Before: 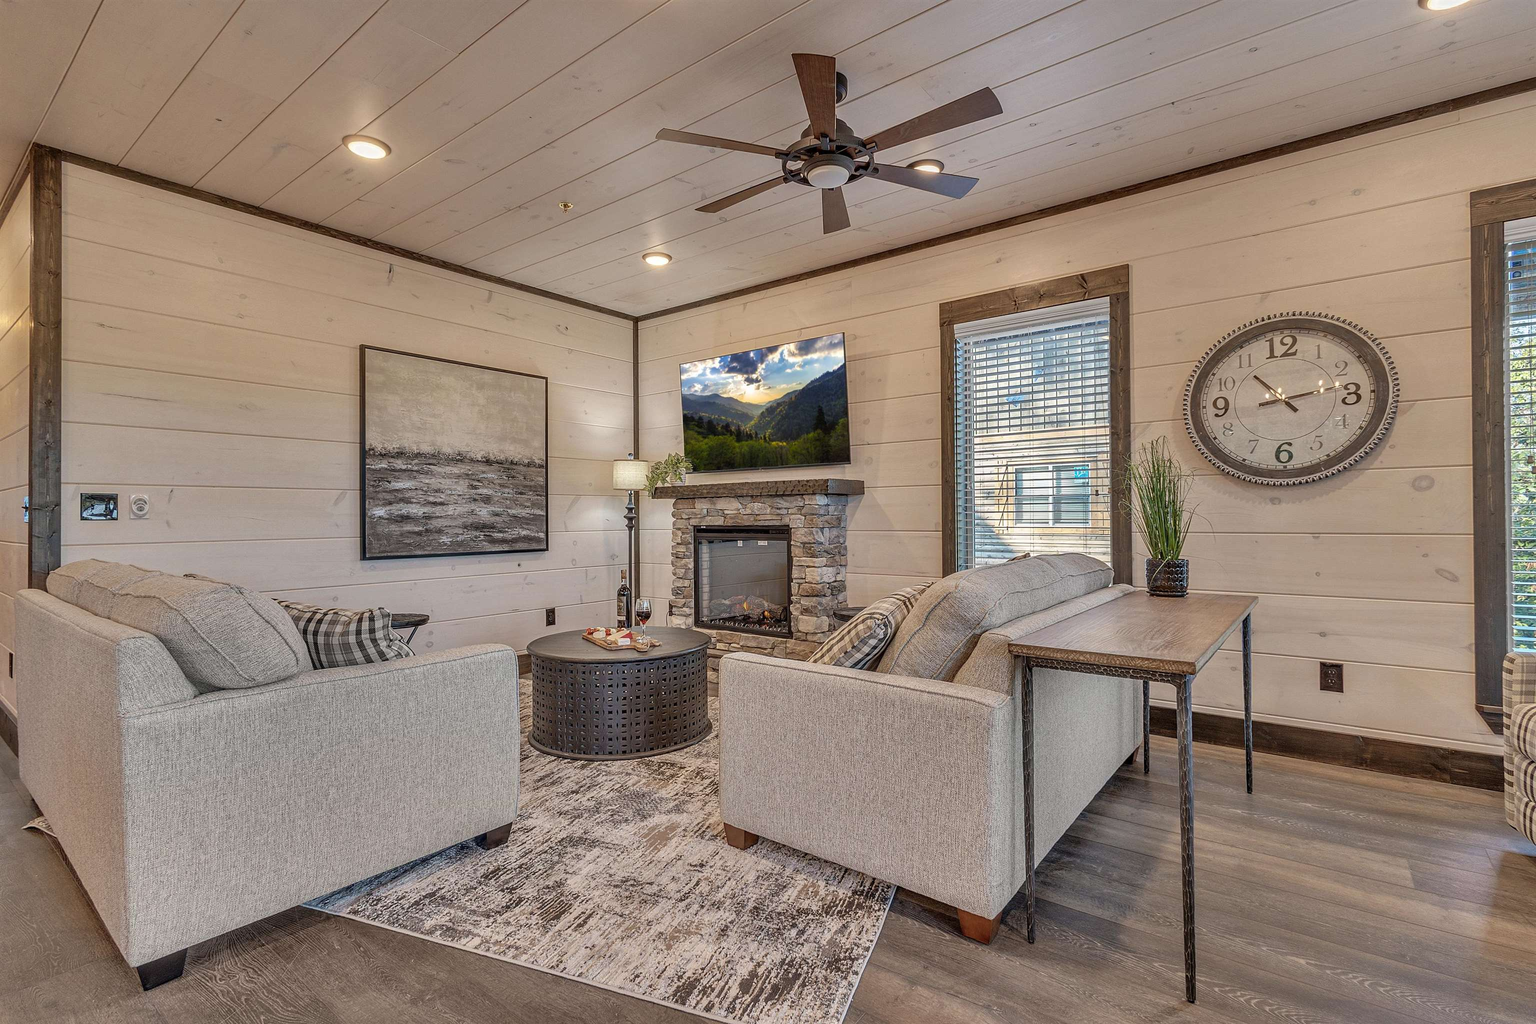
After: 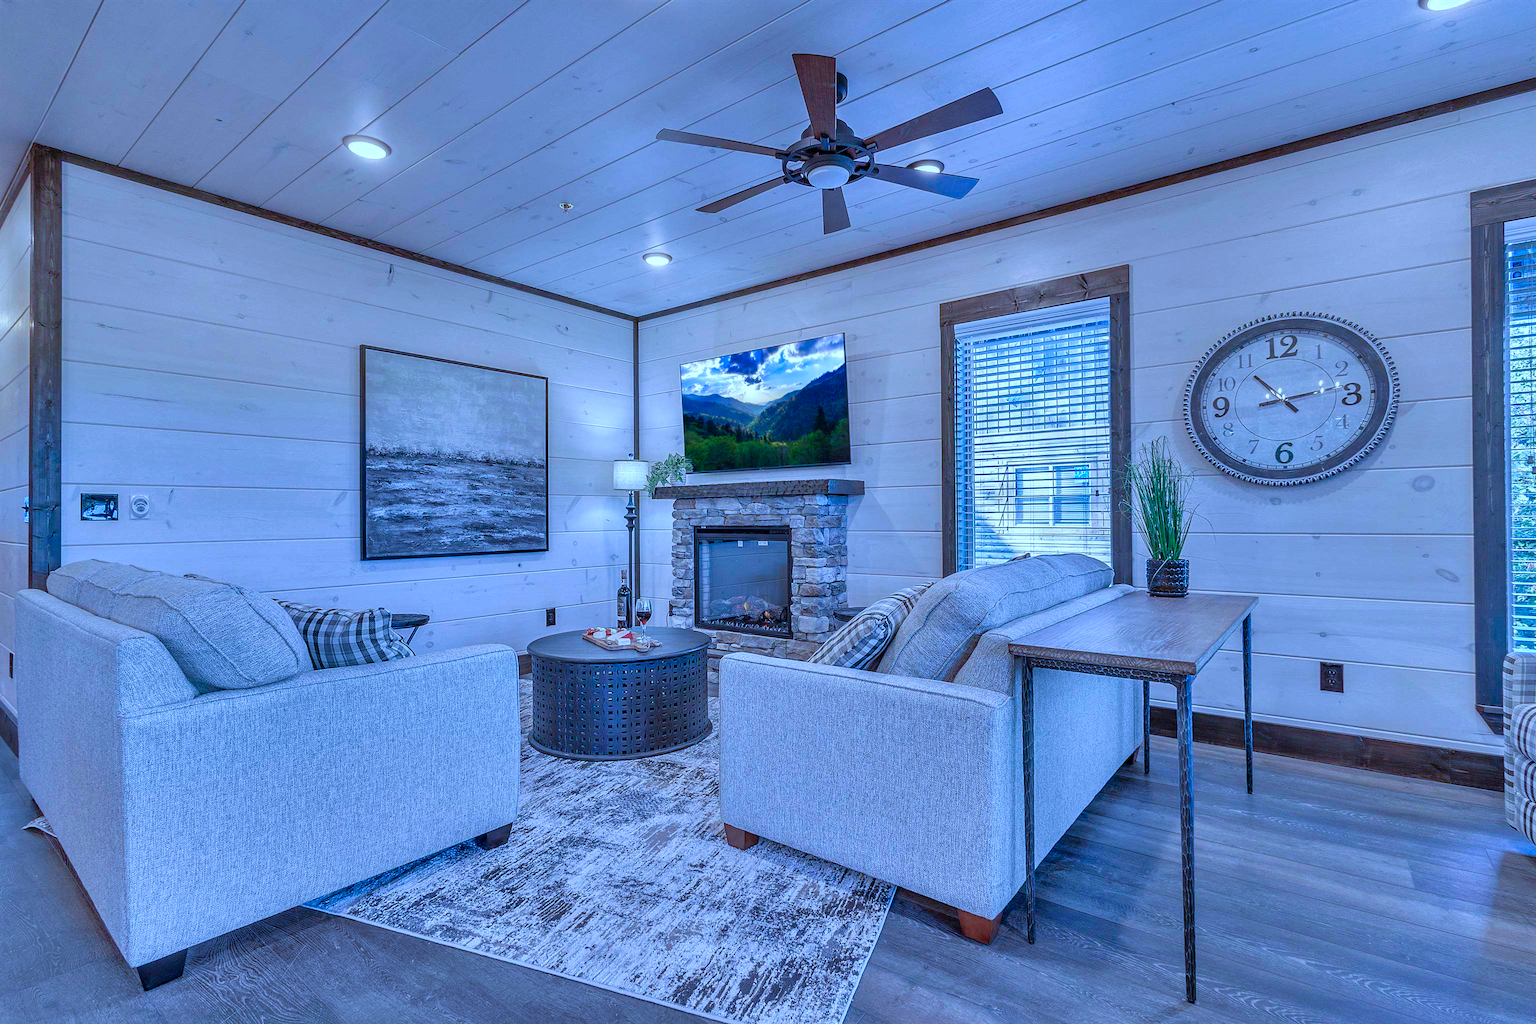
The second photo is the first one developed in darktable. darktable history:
velvia: on, module defaults
color calibration: illuminant as shot in camera, x 0.462, y 0.419, temperature 2651.64 K
color balance rgb: perceptual saturation grading › global saturation 20%, perceptual saturation grading › highlights -50%, perceptual saturation grading › shadows 30%
